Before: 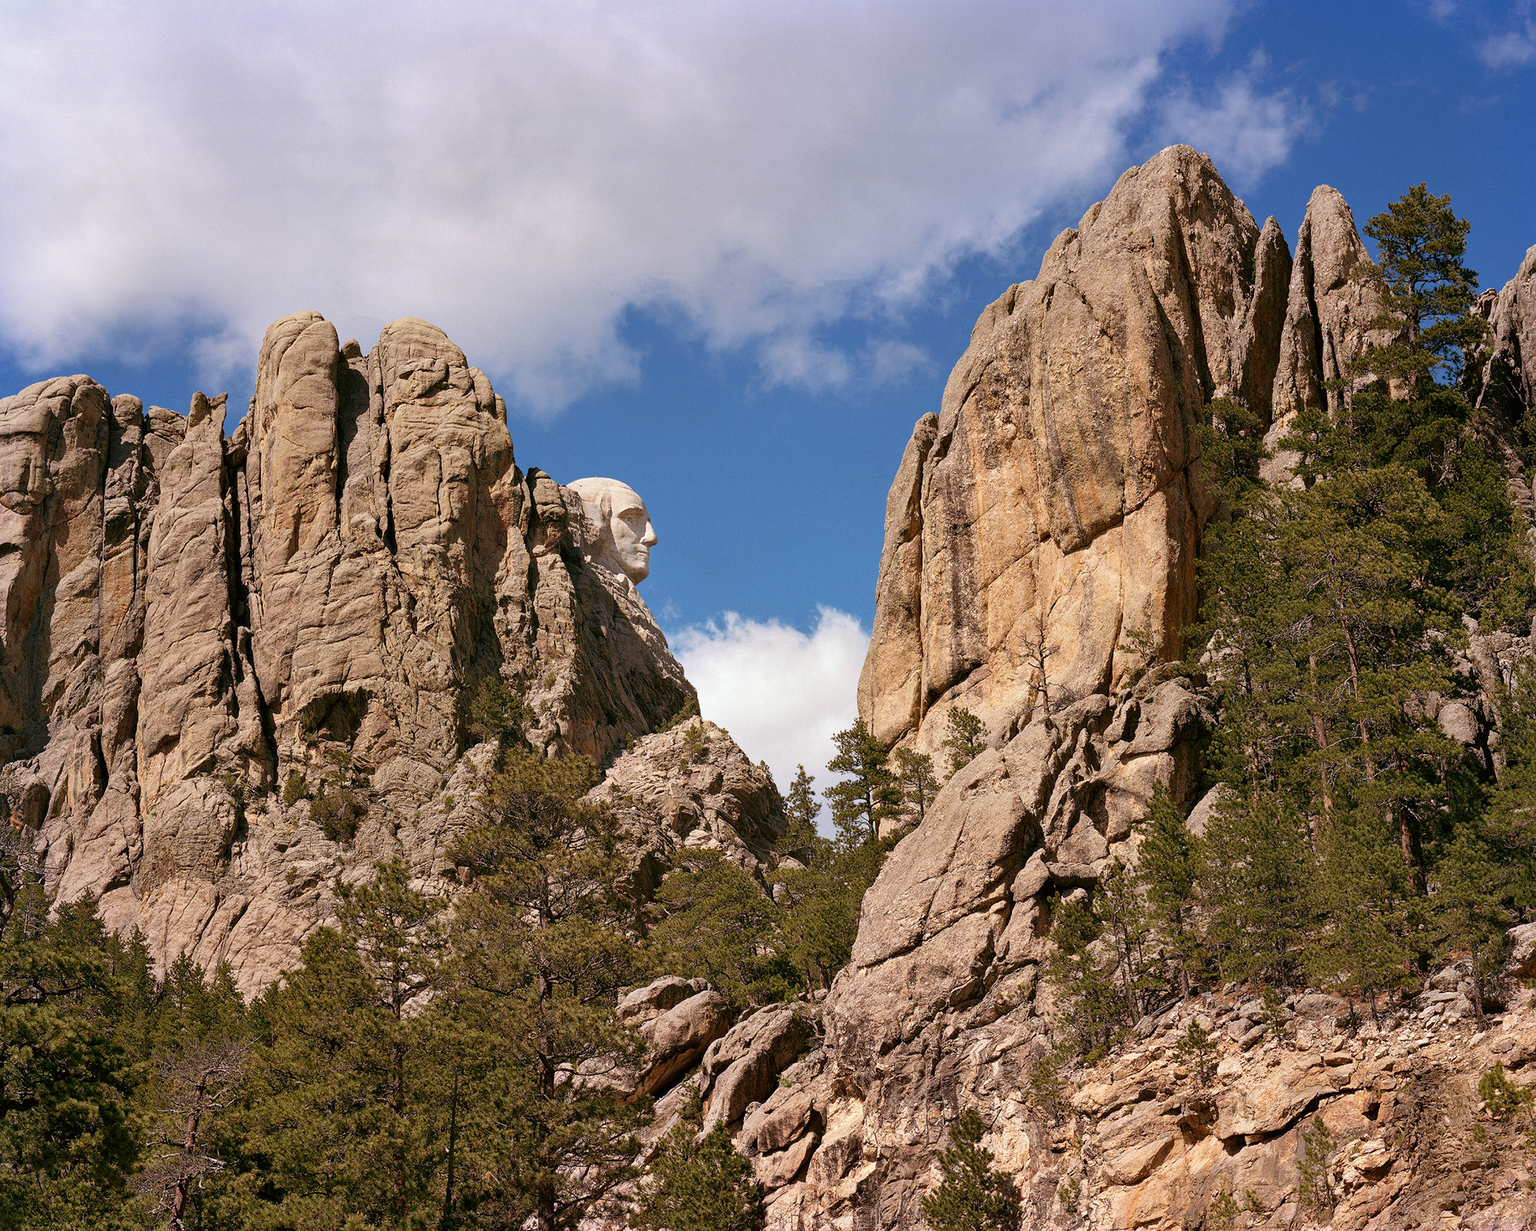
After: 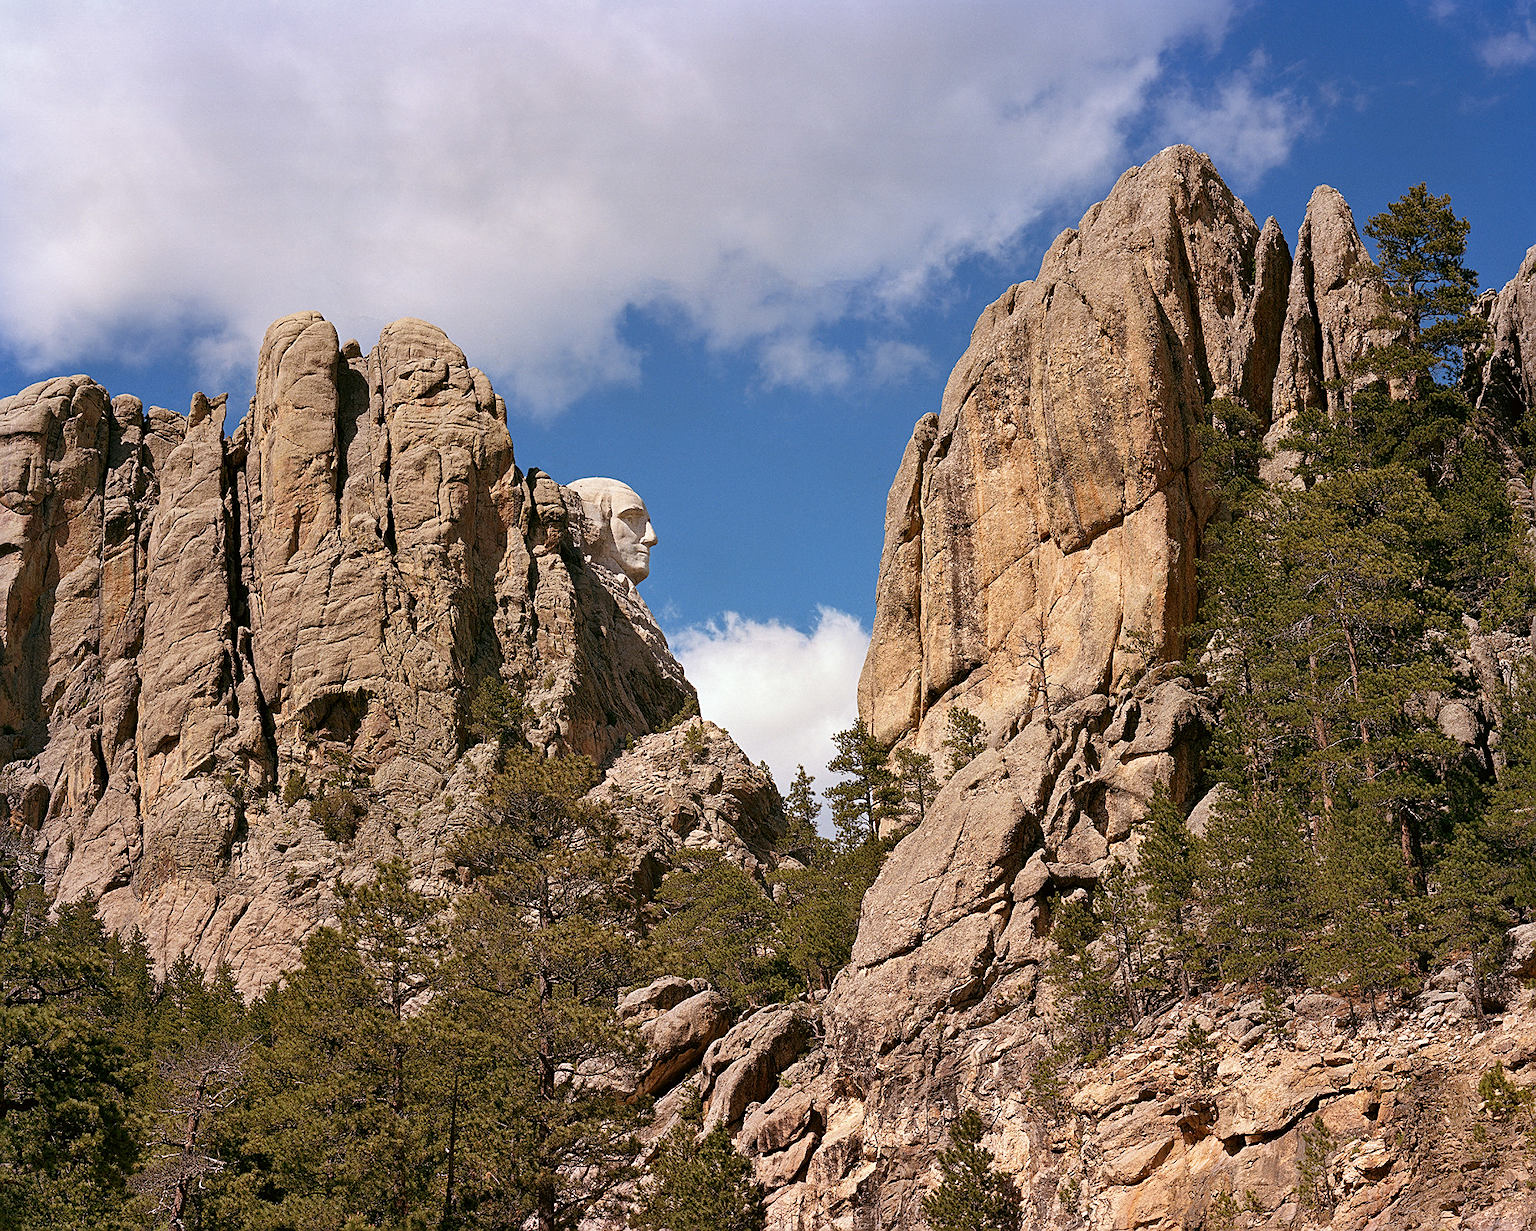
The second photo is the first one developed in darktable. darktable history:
sharpen: on, module defaults
exposure: compensate highlight preservation false
tone equalizer: mask exposure compensation -0.506 EV
